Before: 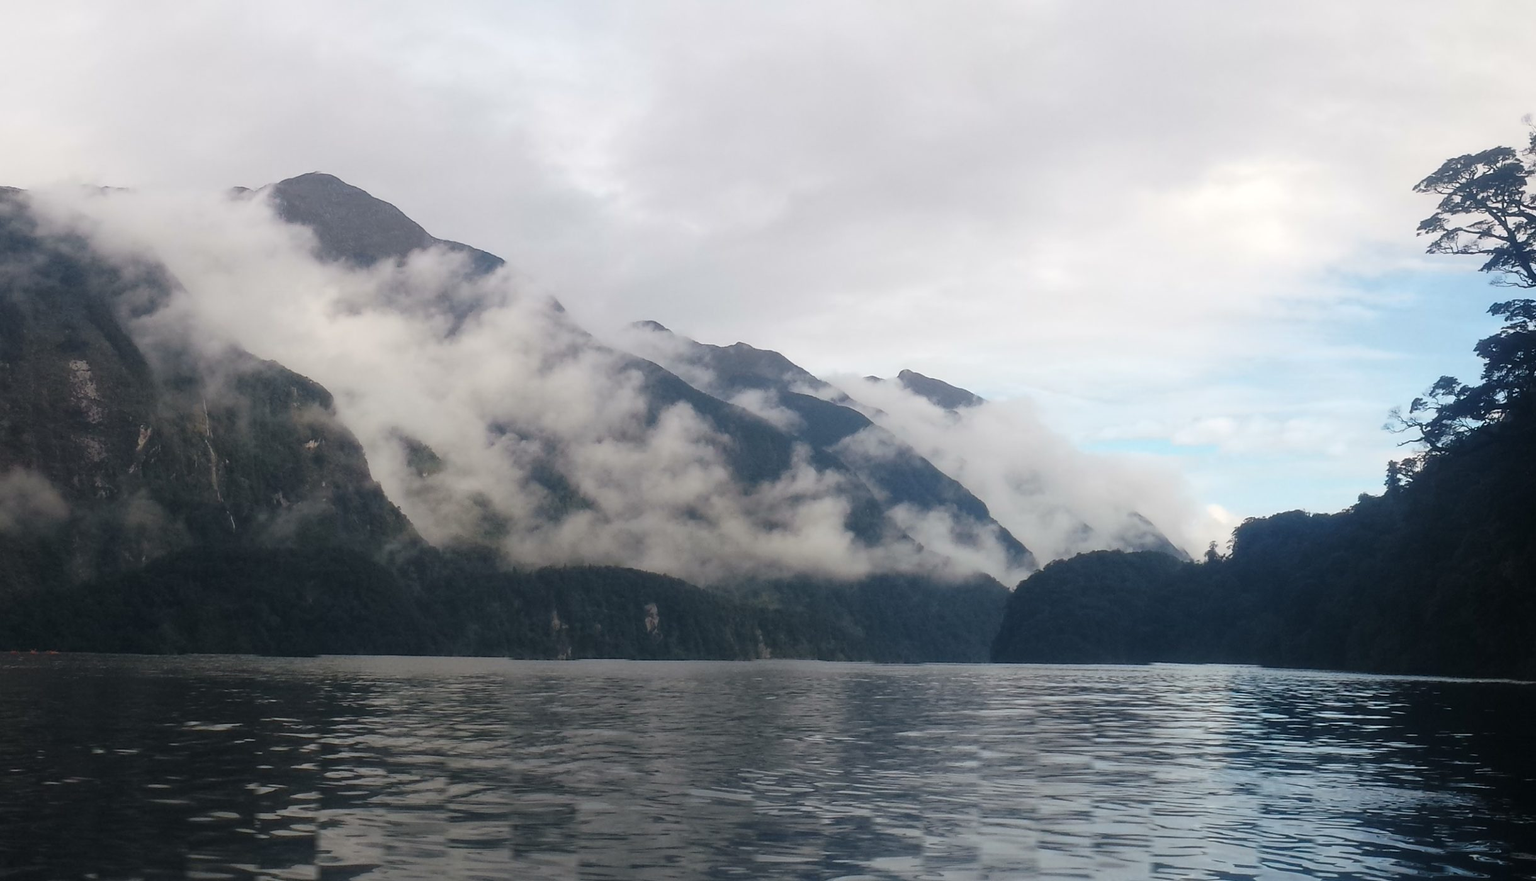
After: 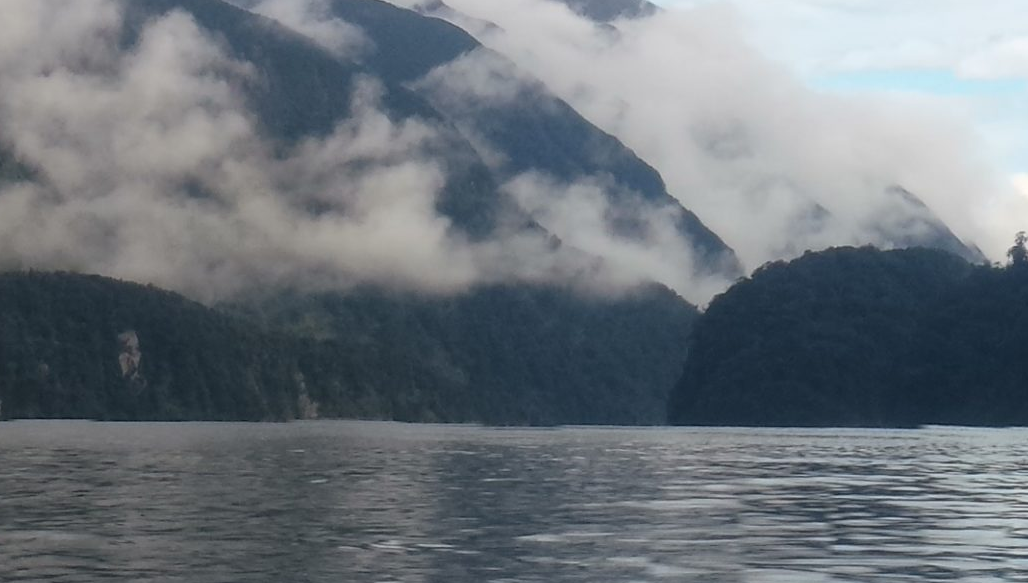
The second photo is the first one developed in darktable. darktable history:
crop: left 37.138%, top 44.912%, right 20.705%, bottom 13.402%
